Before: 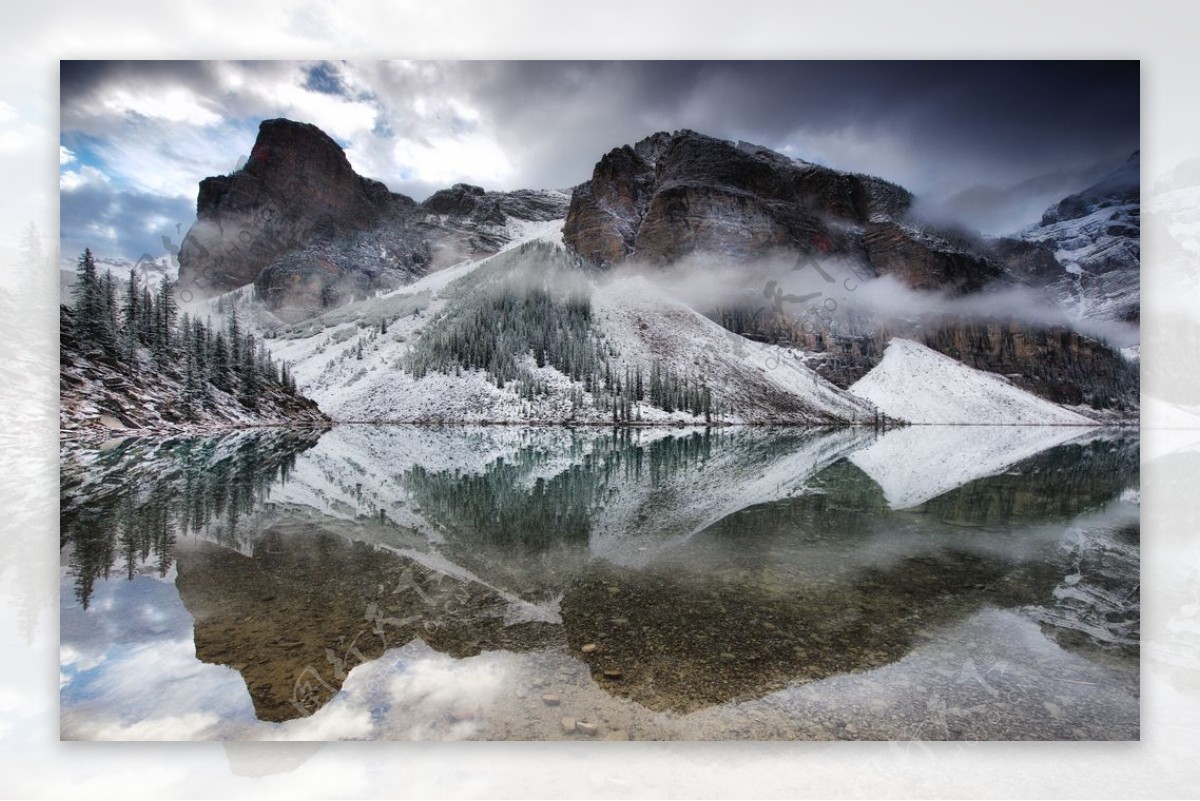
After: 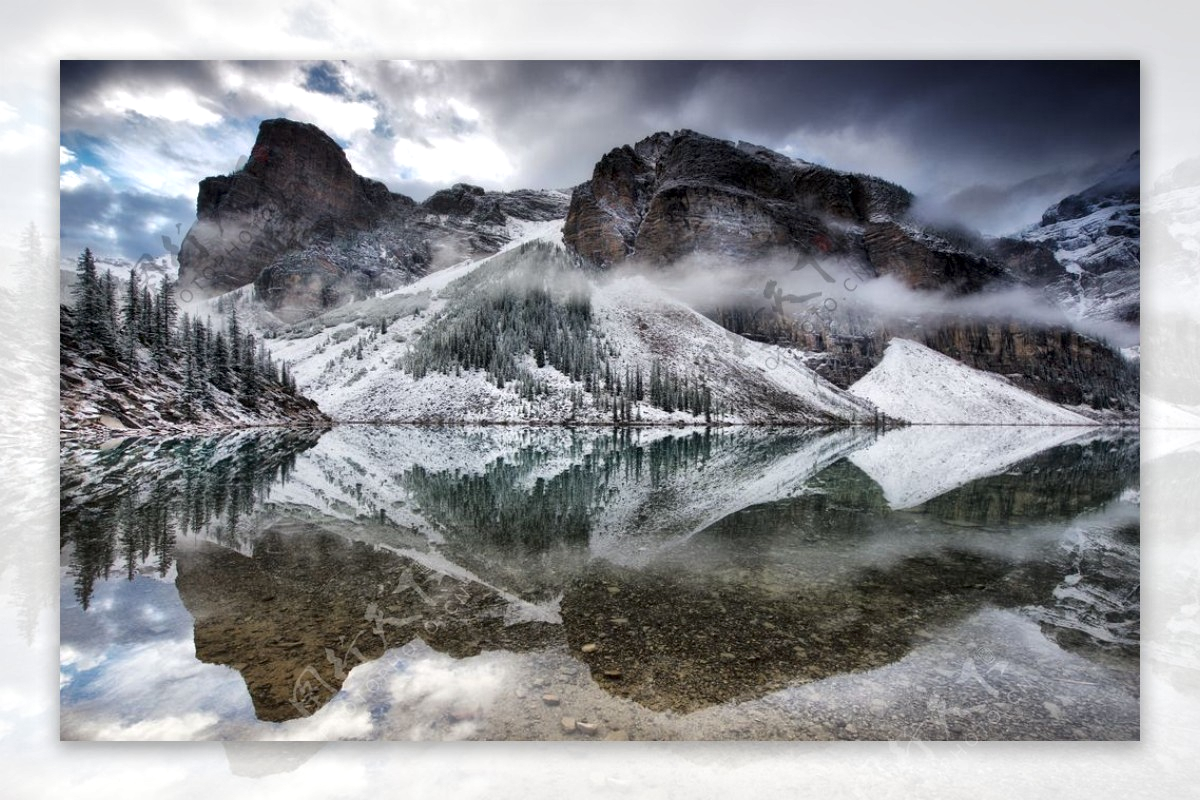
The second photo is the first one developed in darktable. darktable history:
local contrast: mode bilateral grid, contrast 19, coarseness 21, detail 150%, midtone range 0.2
